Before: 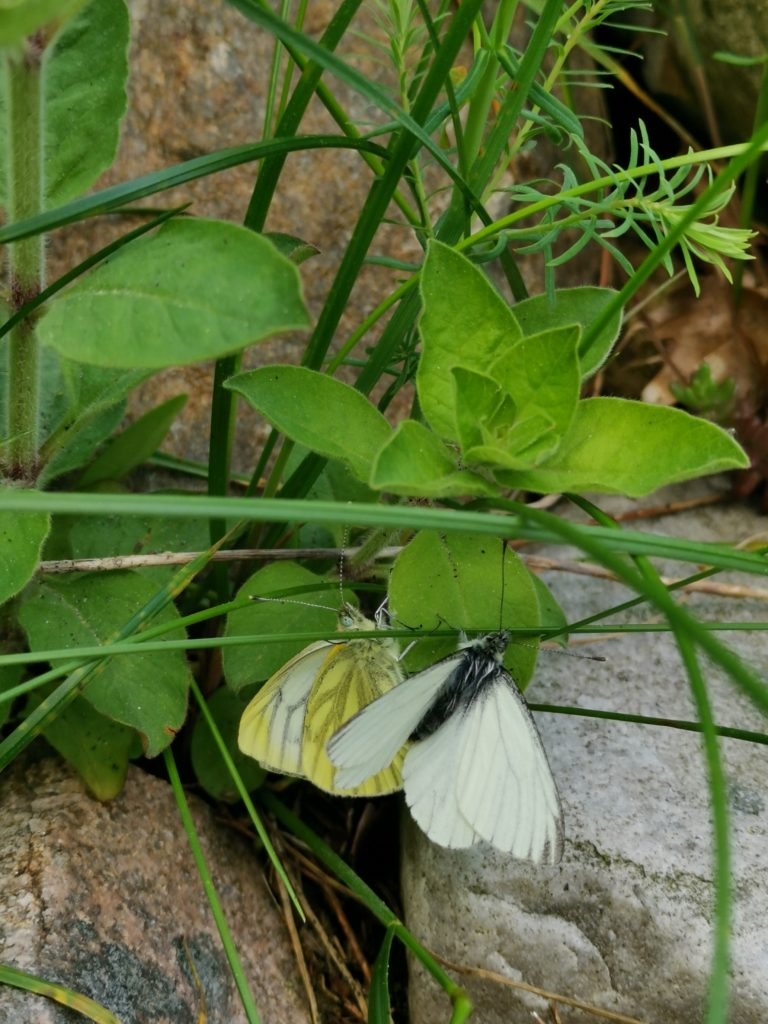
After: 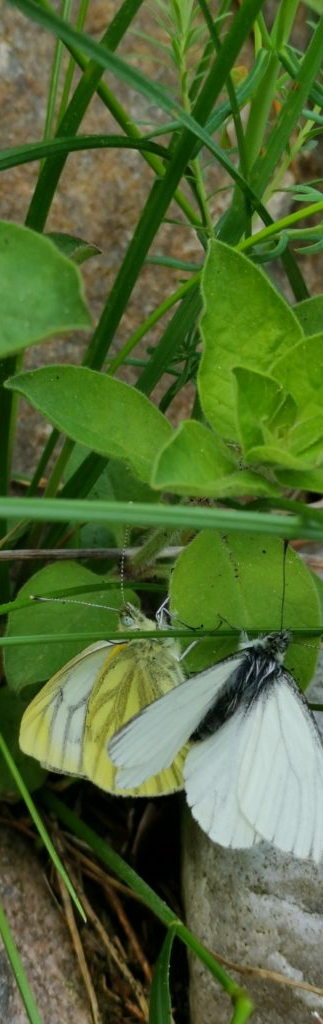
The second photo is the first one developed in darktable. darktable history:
crop: left 28.583%, right 29.231%
white balance: red 0.967, blue 1.049
